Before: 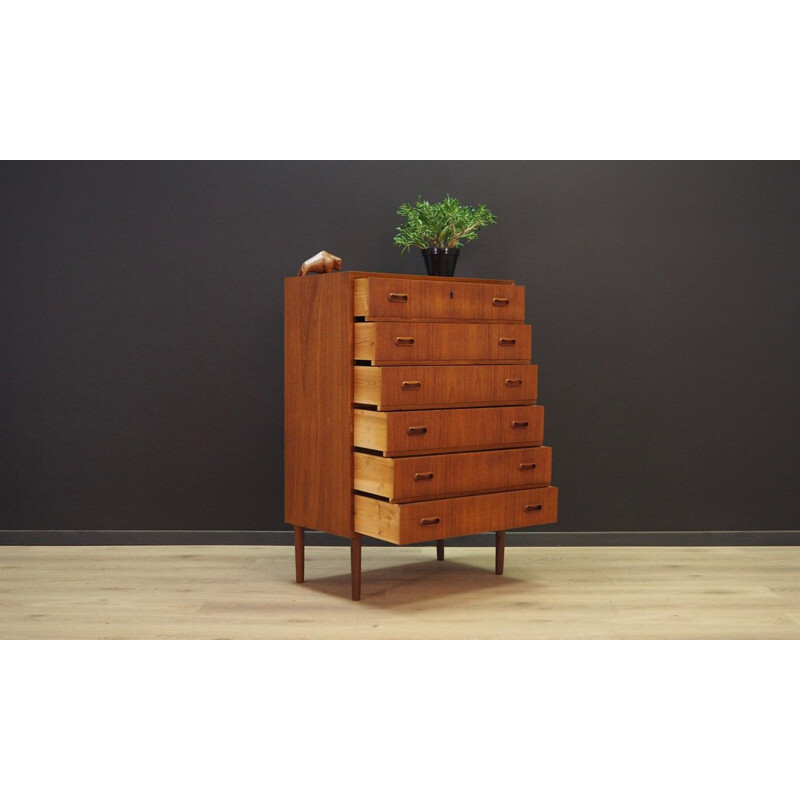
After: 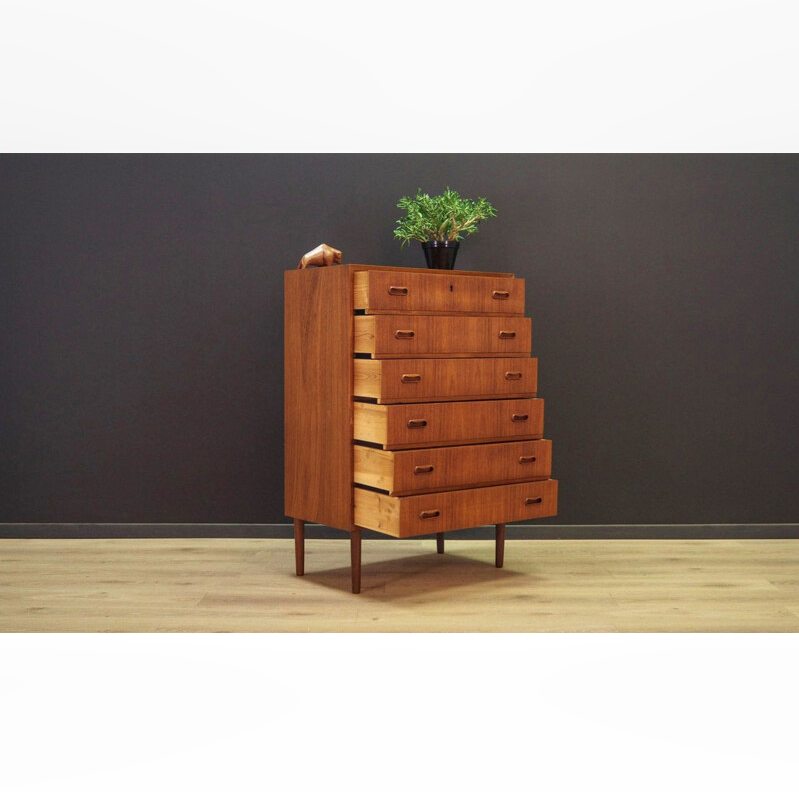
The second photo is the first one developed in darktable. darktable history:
crop: top 0.916%, right 0.008%
local contrast: on, module defaults
velvia: on, module defaults
